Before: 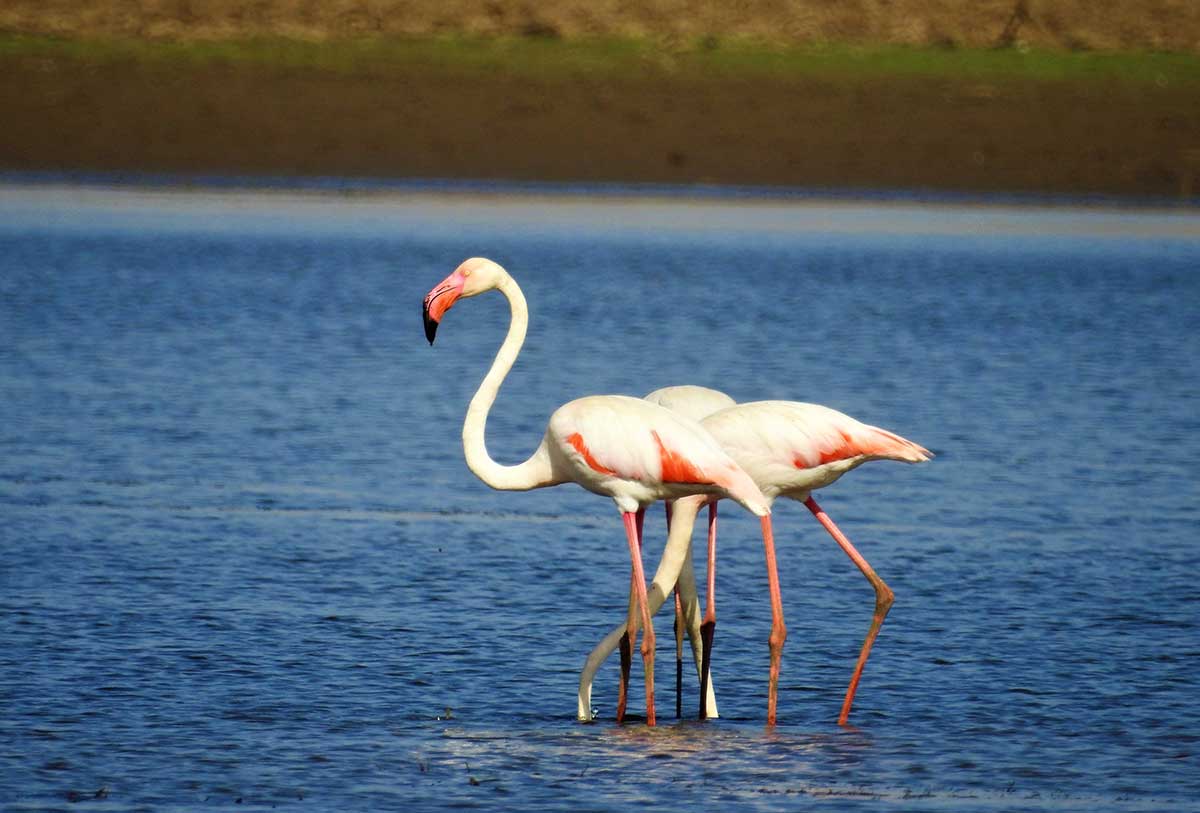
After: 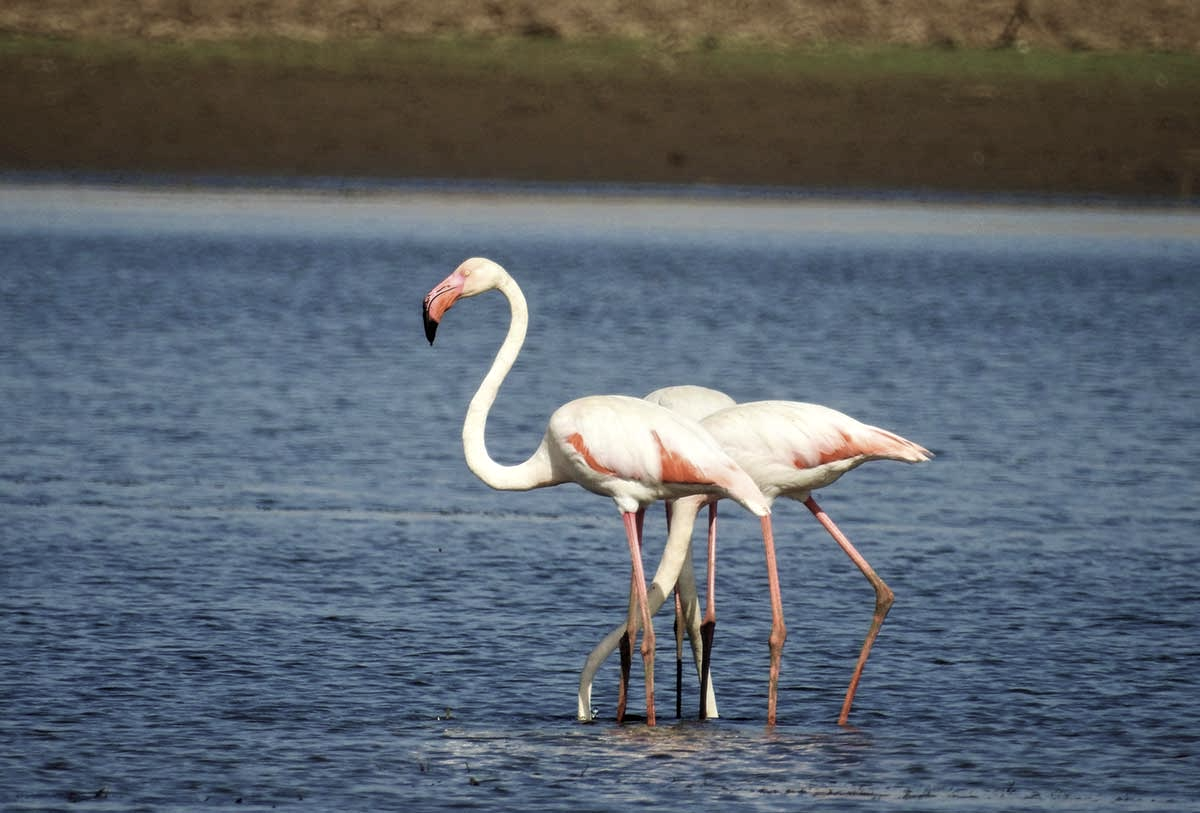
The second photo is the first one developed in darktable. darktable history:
contrast brightness saturation: contrast -0.05, saturation -0.41
local contrast: on, module defaults
